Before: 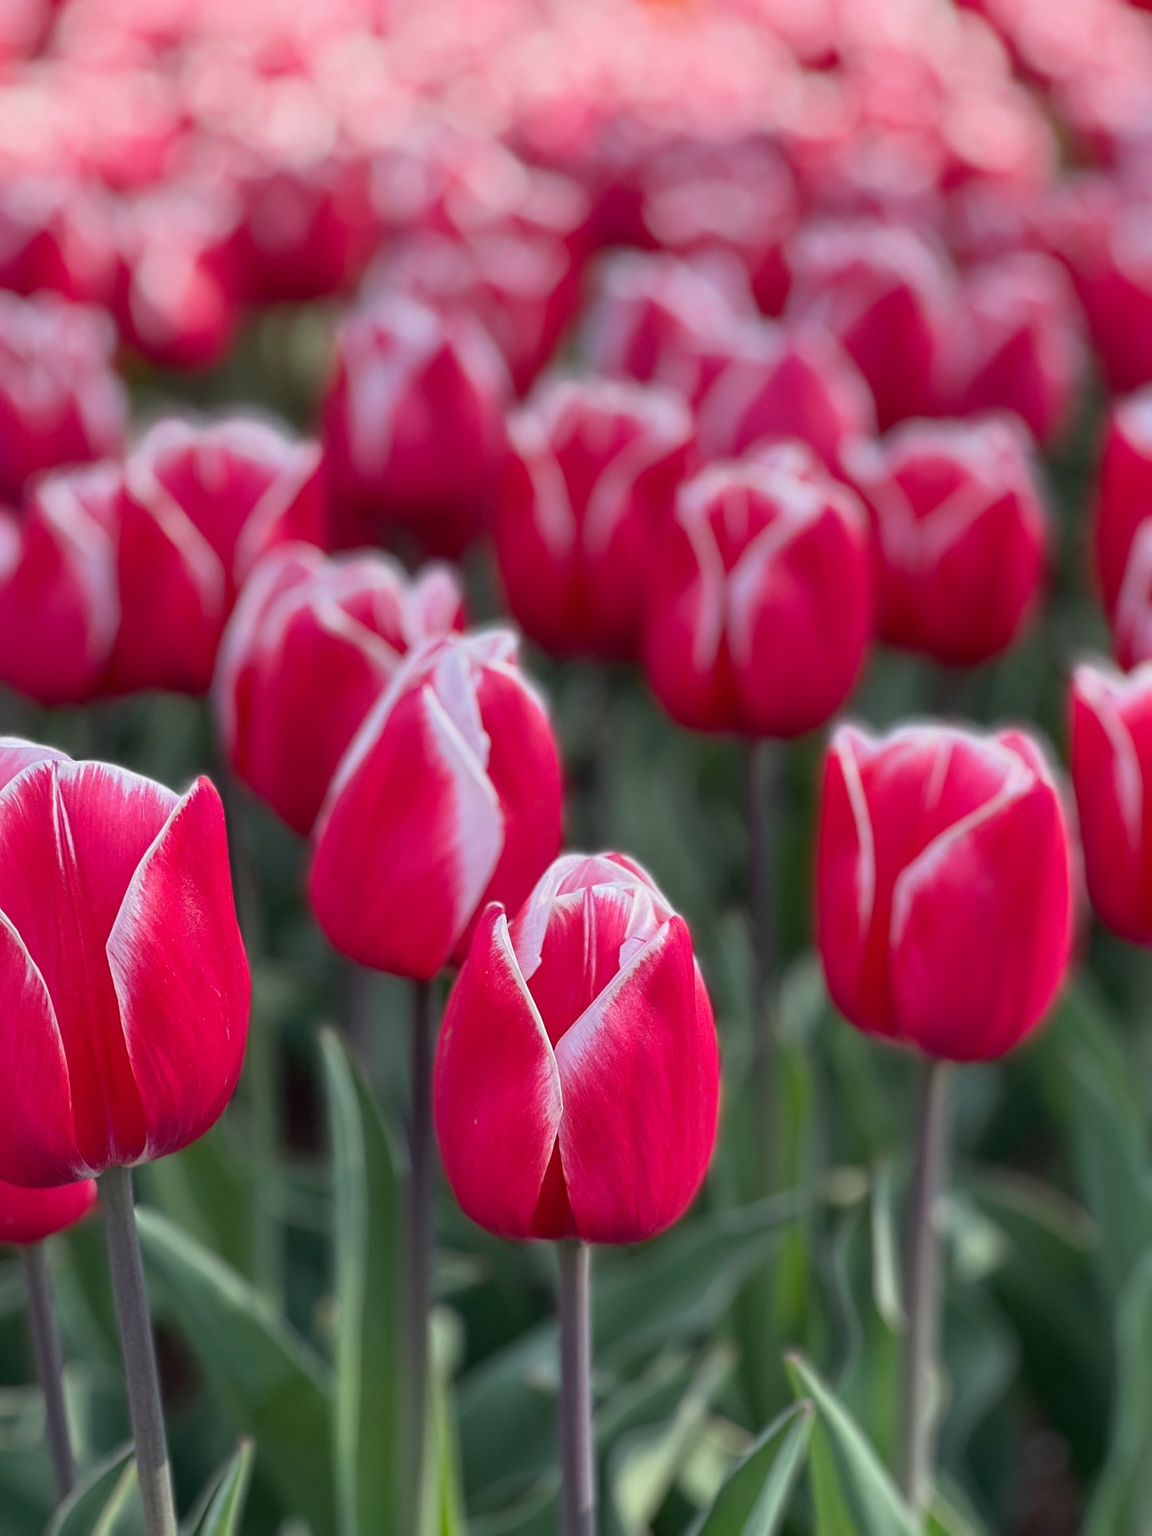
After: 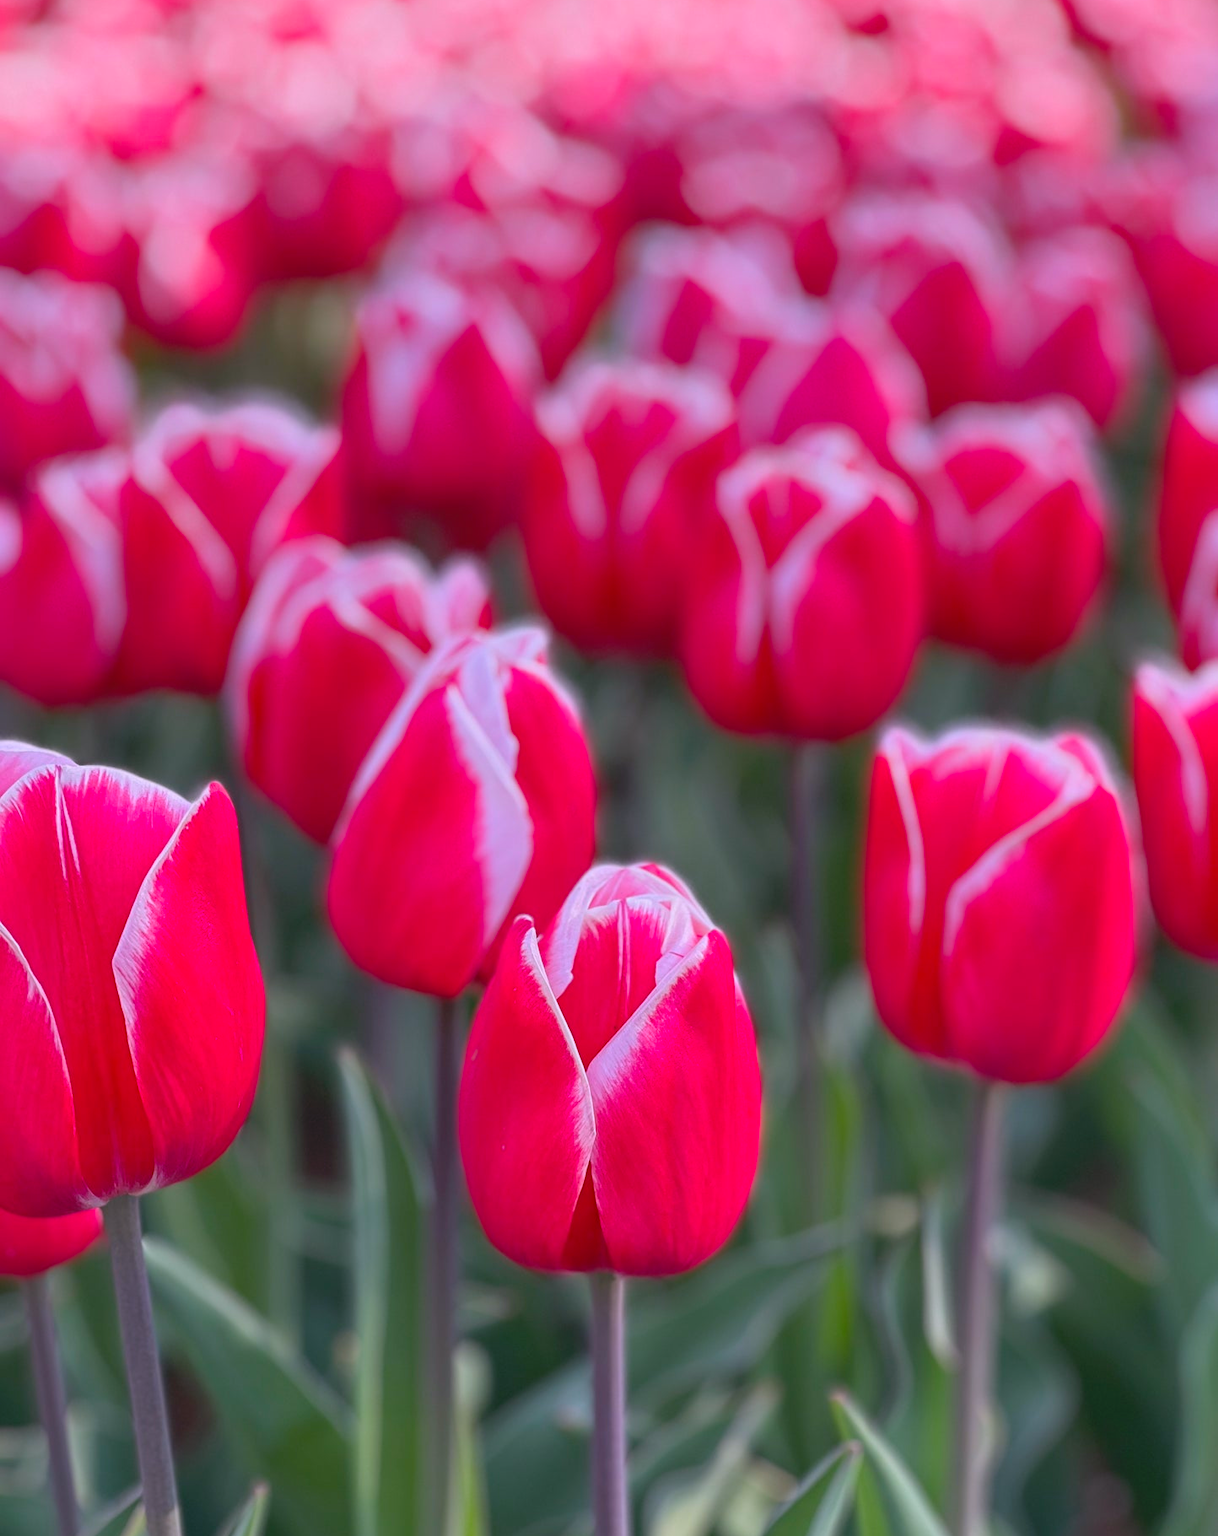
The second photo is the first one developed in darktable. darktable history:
crop and rotate: top 2.479%, bottom 3.018%
white balance: red 1.066, blue 1.119
contrast brightness saturation: contrast -0.19, saturation 0.19
